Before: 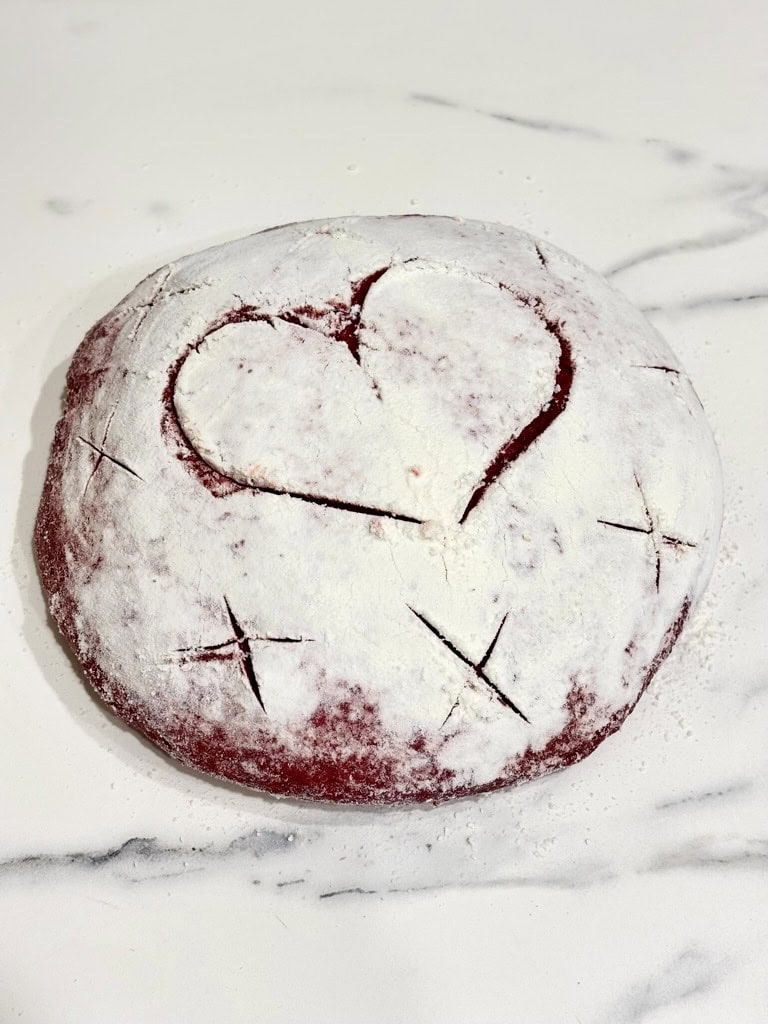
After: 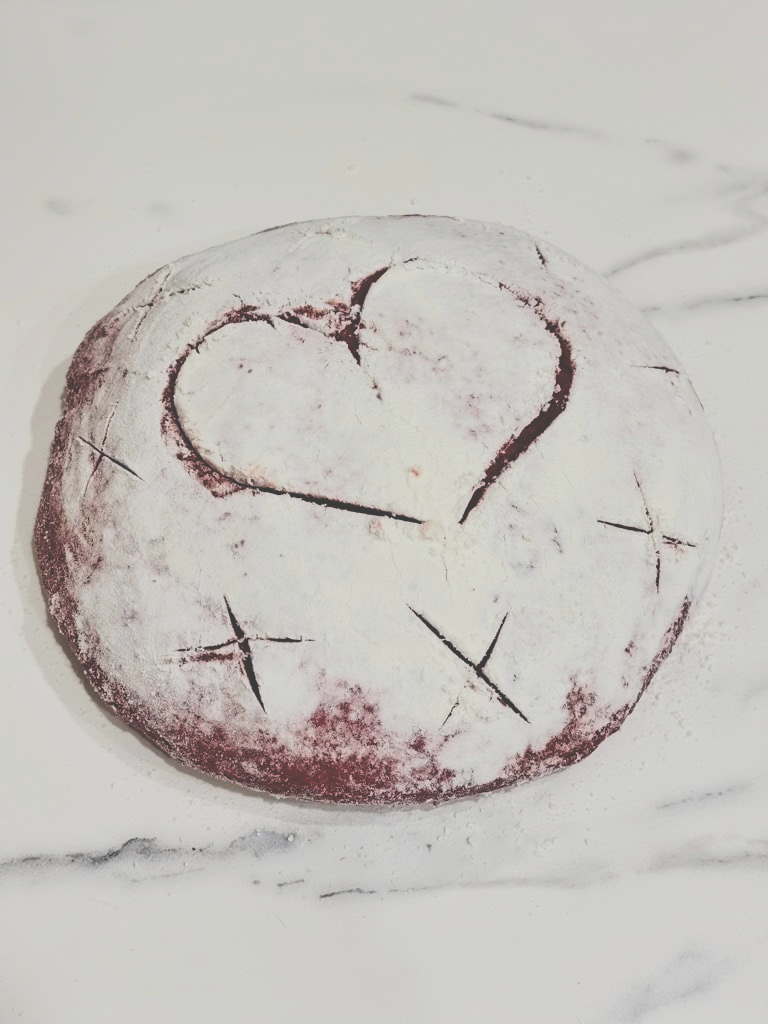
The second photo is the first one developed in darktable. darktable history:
exposure: black level correction -0.063, exposure -0.05 EV, compensate highlight preservation false
filmic rgb: middle gray luminance 29.15%, black relative exposure -10.24 EV, white relative exposure 5.48 EV, target black luminance 0%, hardness 3.97, latitude 1.16%, contrast 1.131, highlights saturation mix 4.14%, shadows ↔ highlights balance 15.04%, color science v4 (2020)
color balance rgb: perceptual saturation grading › global saturation 0.56%, global vibrance 5.792%
